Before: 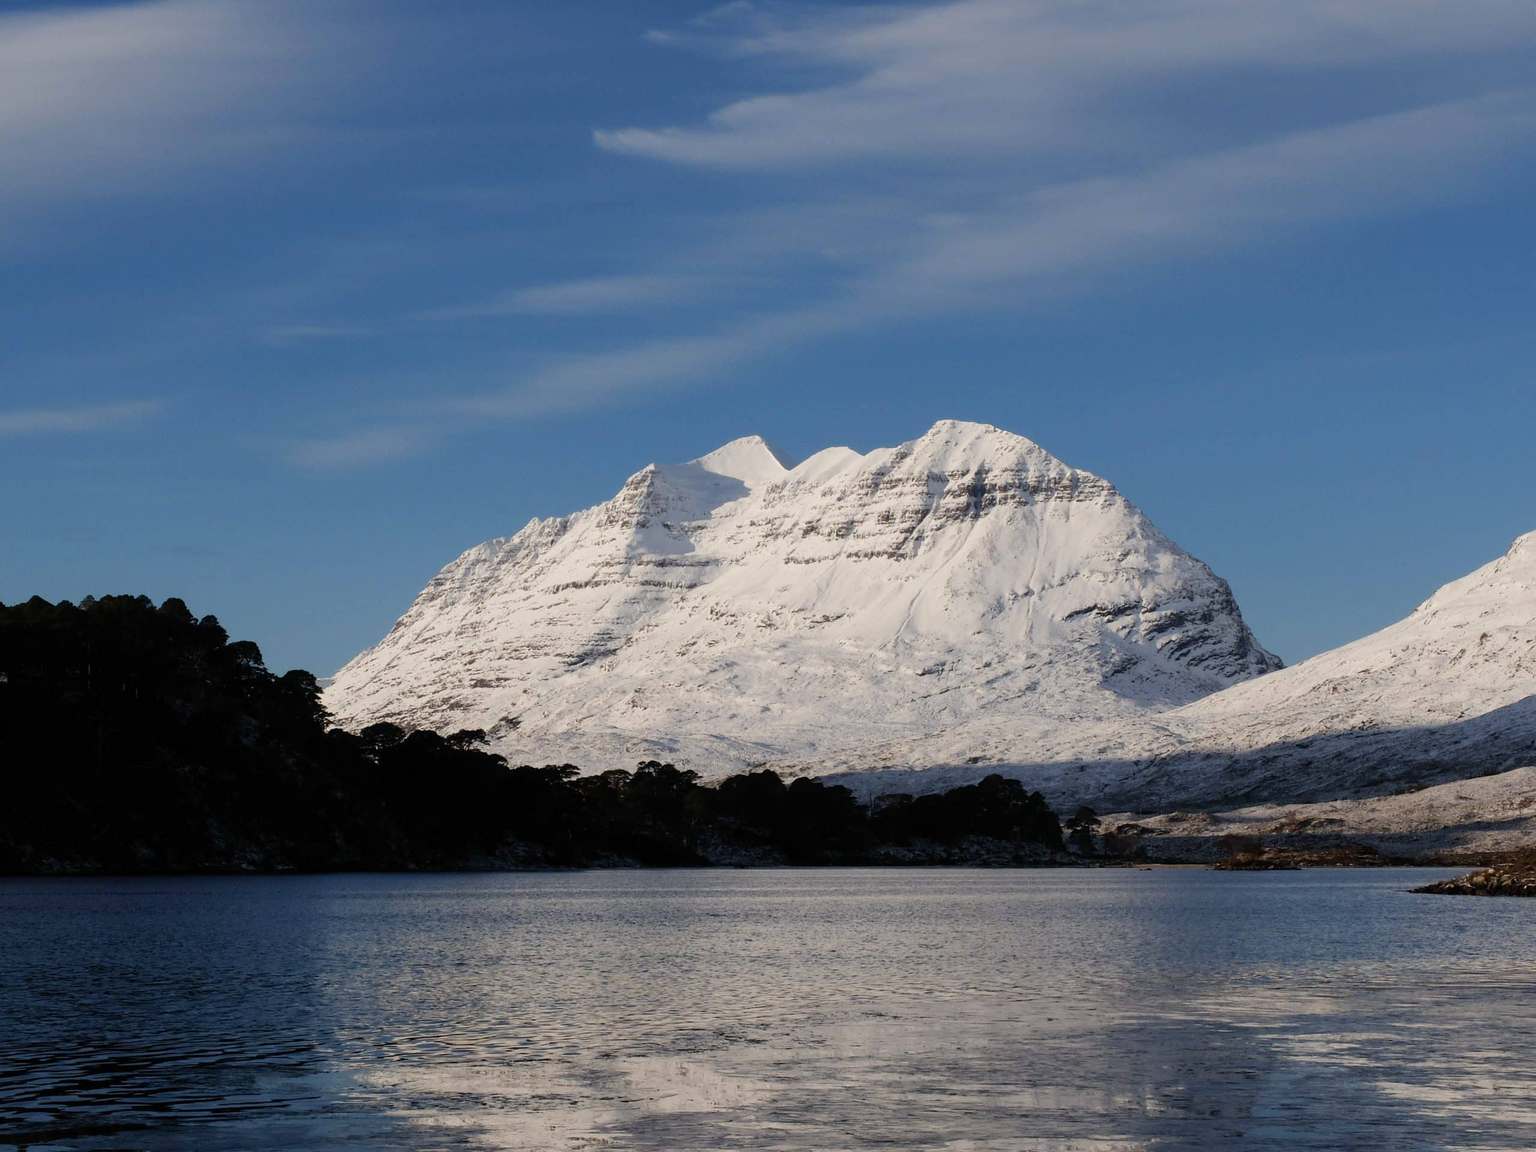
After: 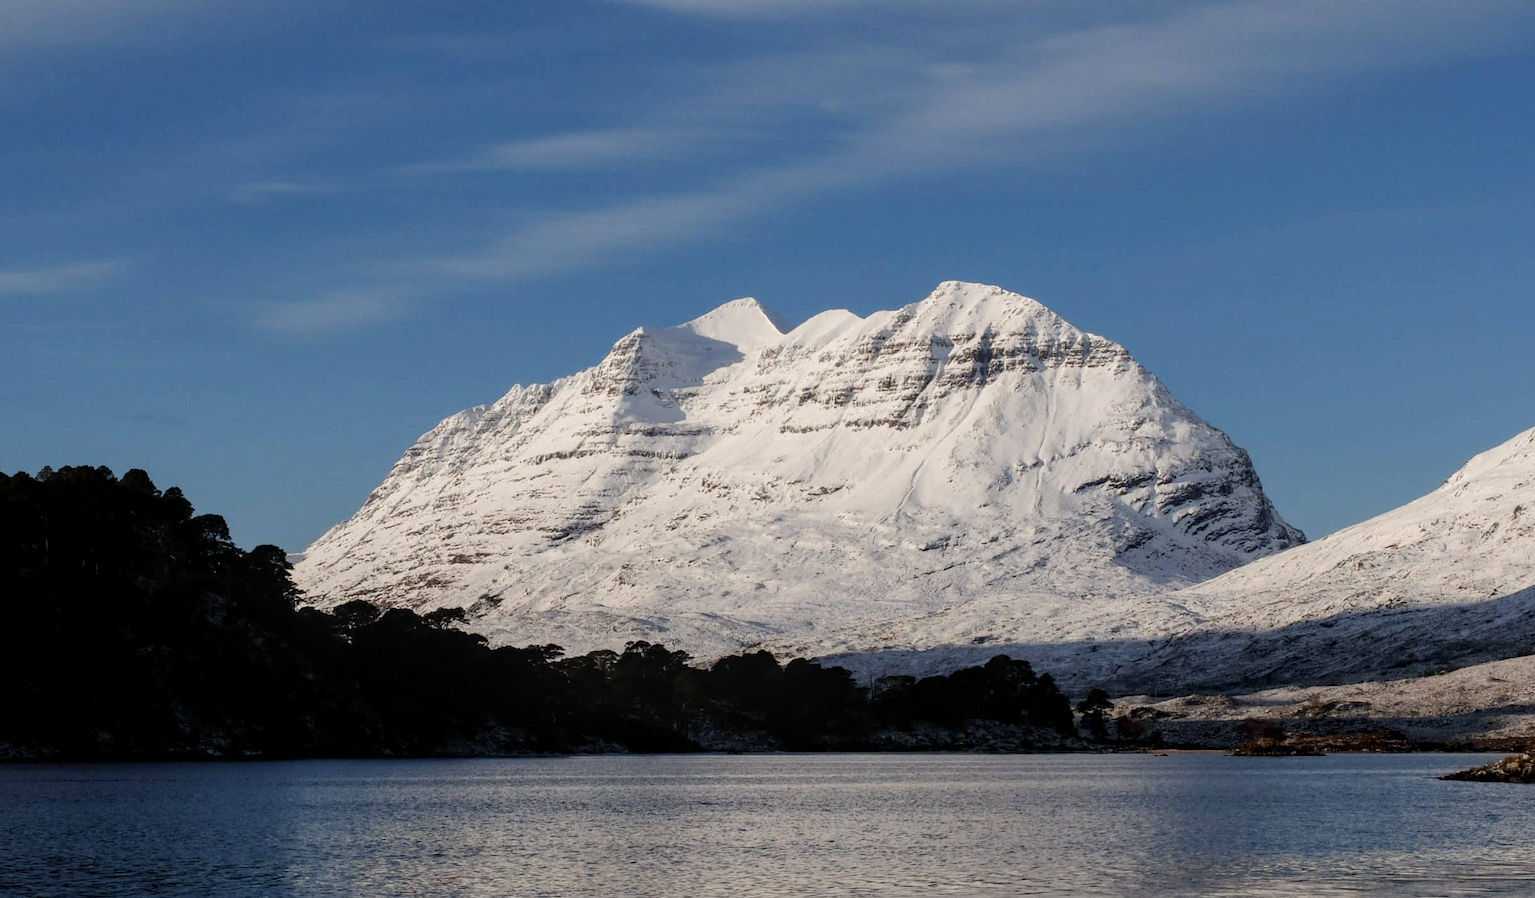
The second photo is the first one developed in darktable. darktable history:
crop and rotate: left 2.936%, top 13.336%, right 2.233%, bottom 12.733%
exposure: compensate highlight preservation false
local contrast: on, module defaults
